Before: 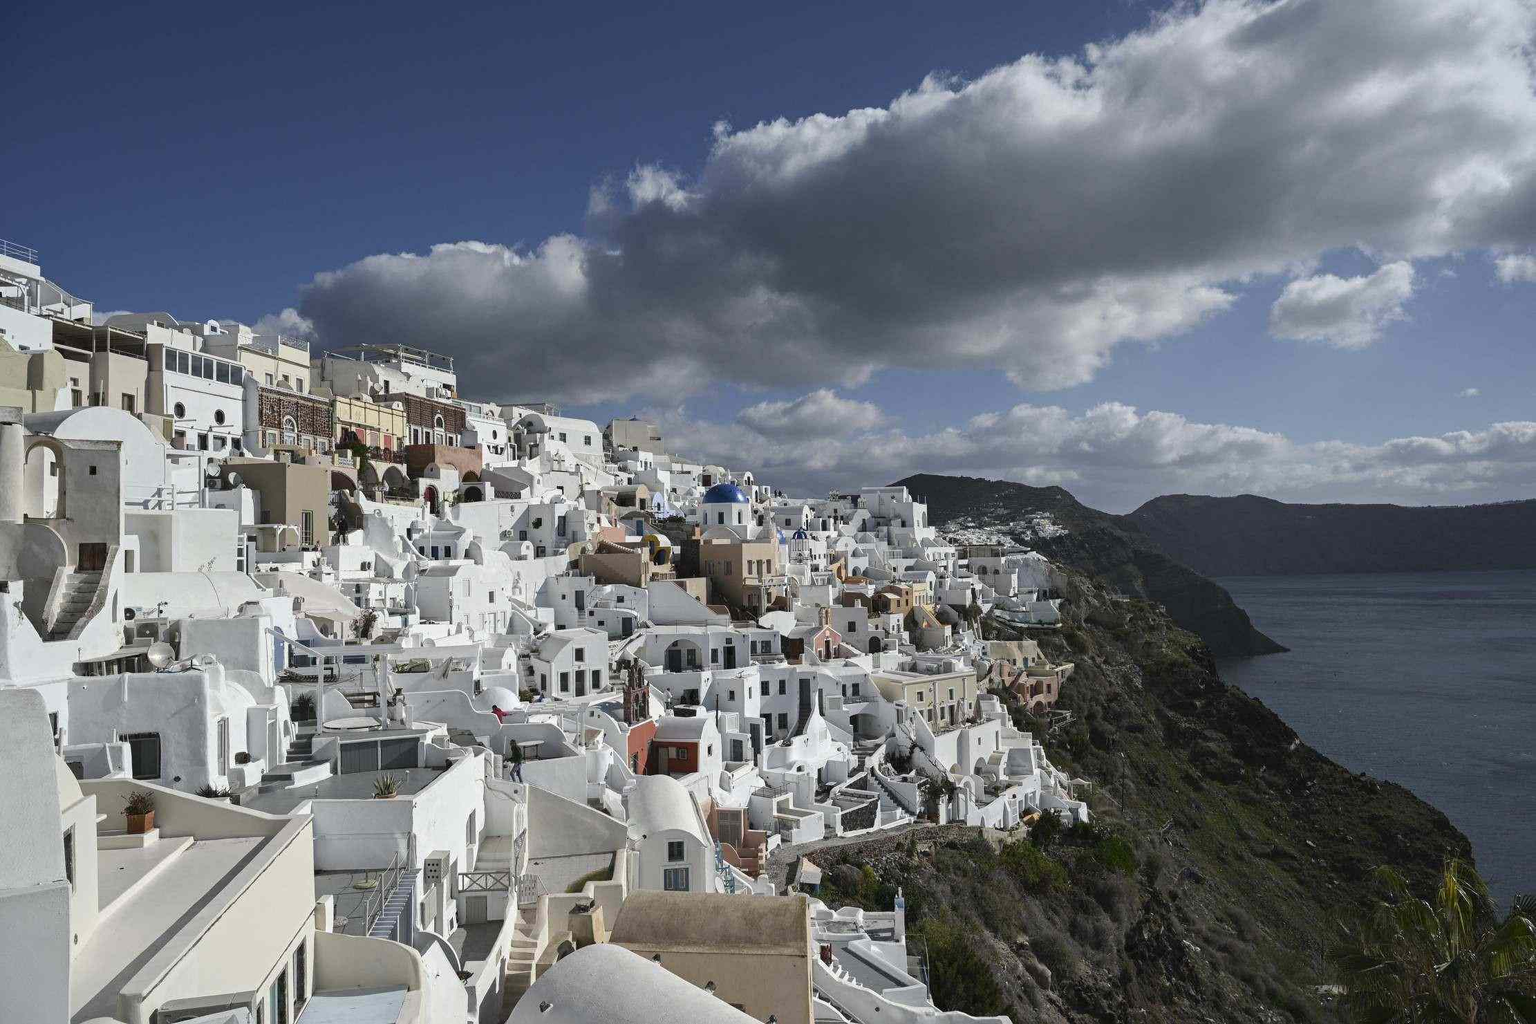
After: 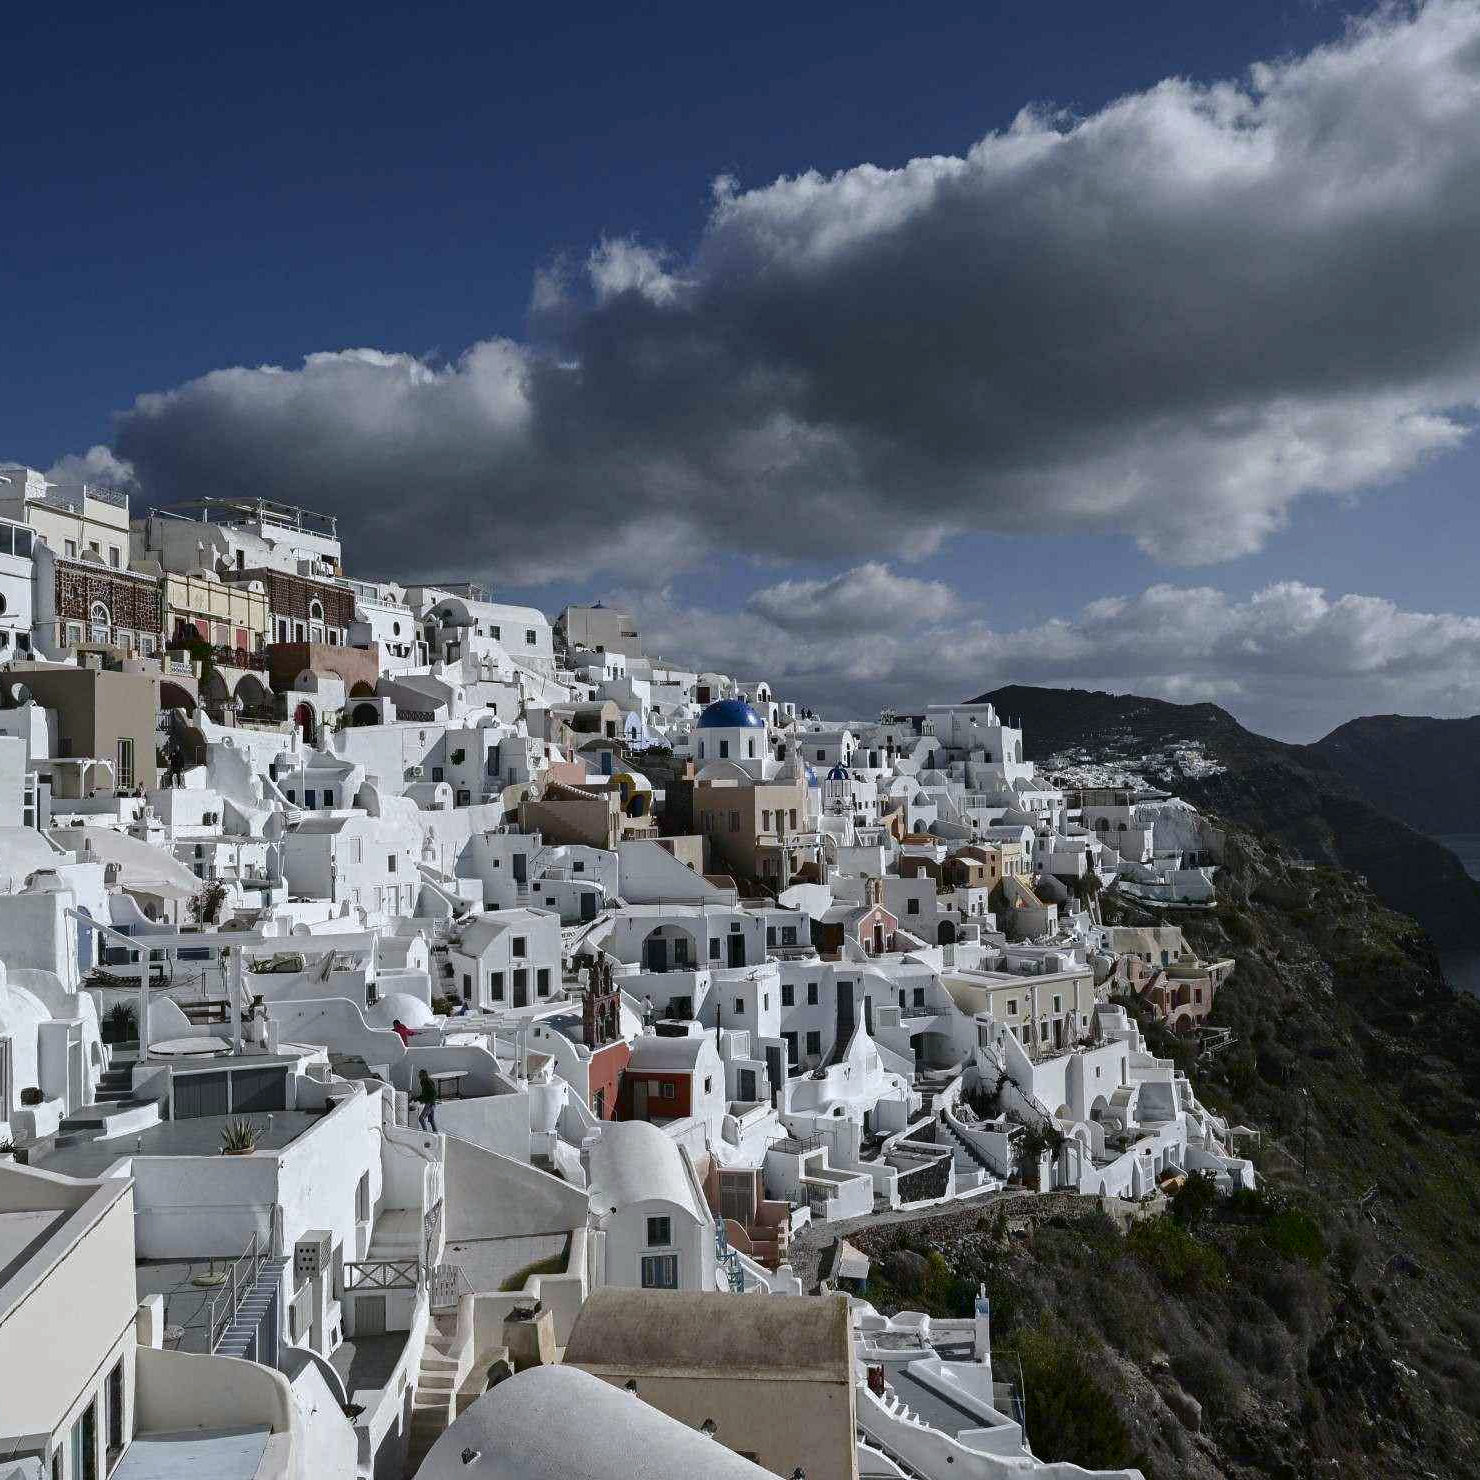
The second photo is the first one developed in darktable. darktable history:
contrast brightness saturation: brightness -0.197, saturation 0.08
crop and rotate: left 14.386%, right 18.981%
color balance rgb: linear chroma grading › shadows -1.71%, linear chroma grading › highlights -14.294%, linear chroma grading › global chroma -9.742%, linear chroma grading › mid-tones -9.722%, perceptual saturation grading › global saturation 0.908%, perceptual brilliance grading › mid-tones 9.114%, perceptual brilliance grading › shadows 14.576%
color correction: highlights a* -0.074, highlights b* -5.3, shadows a* -0.121, shadows b* -0.095
